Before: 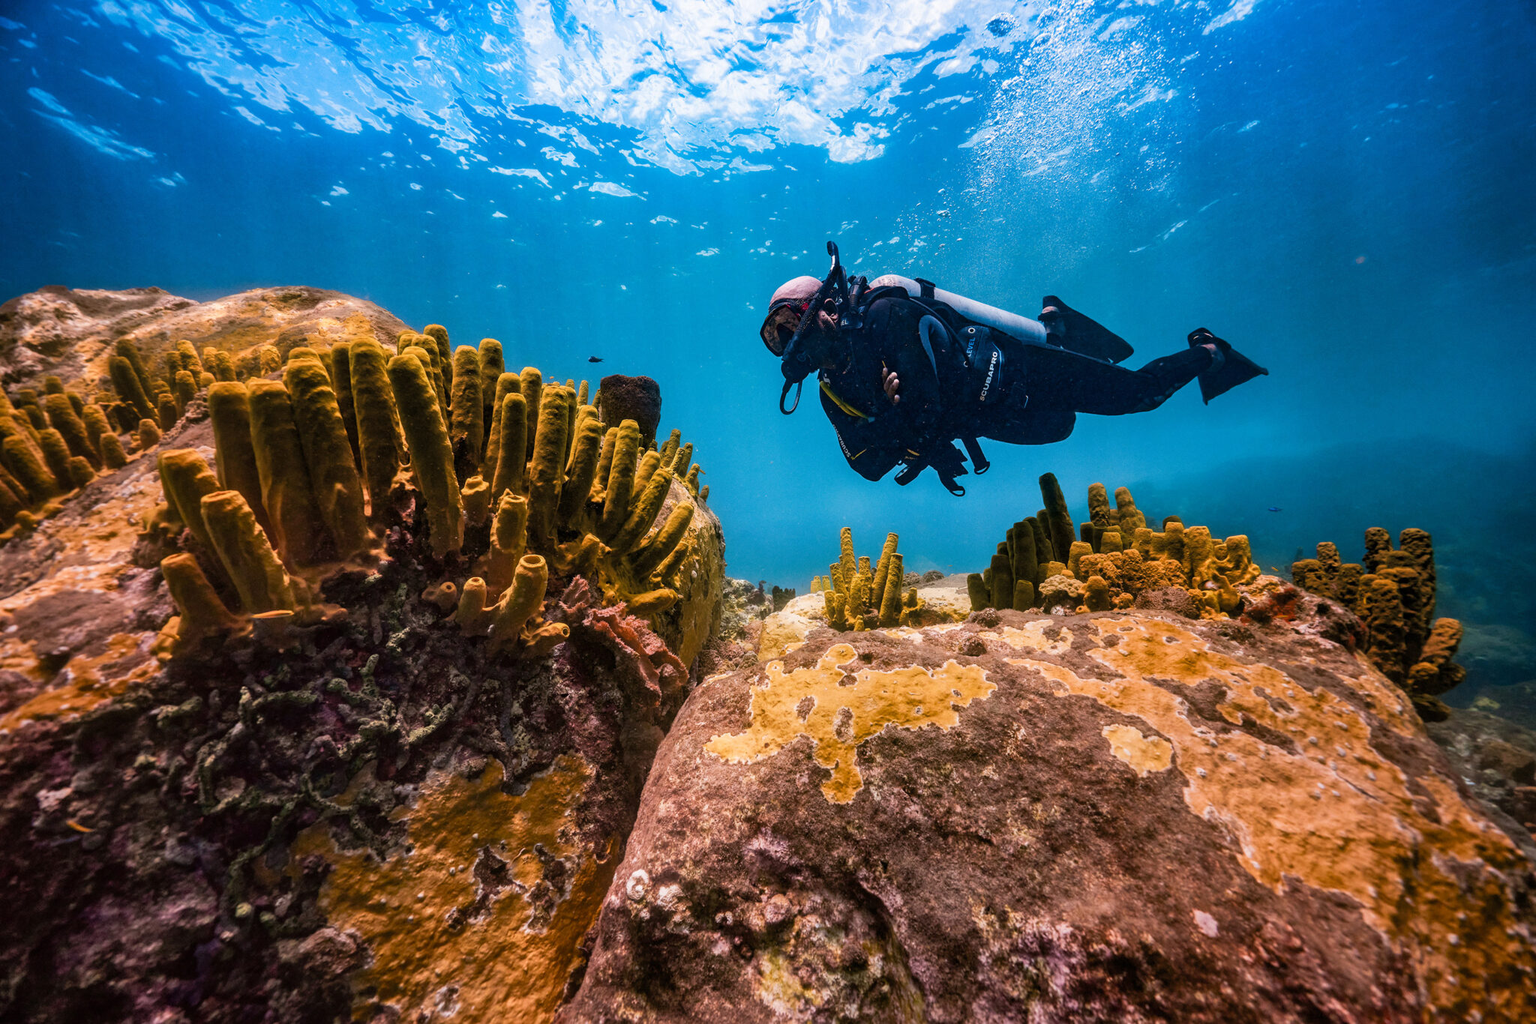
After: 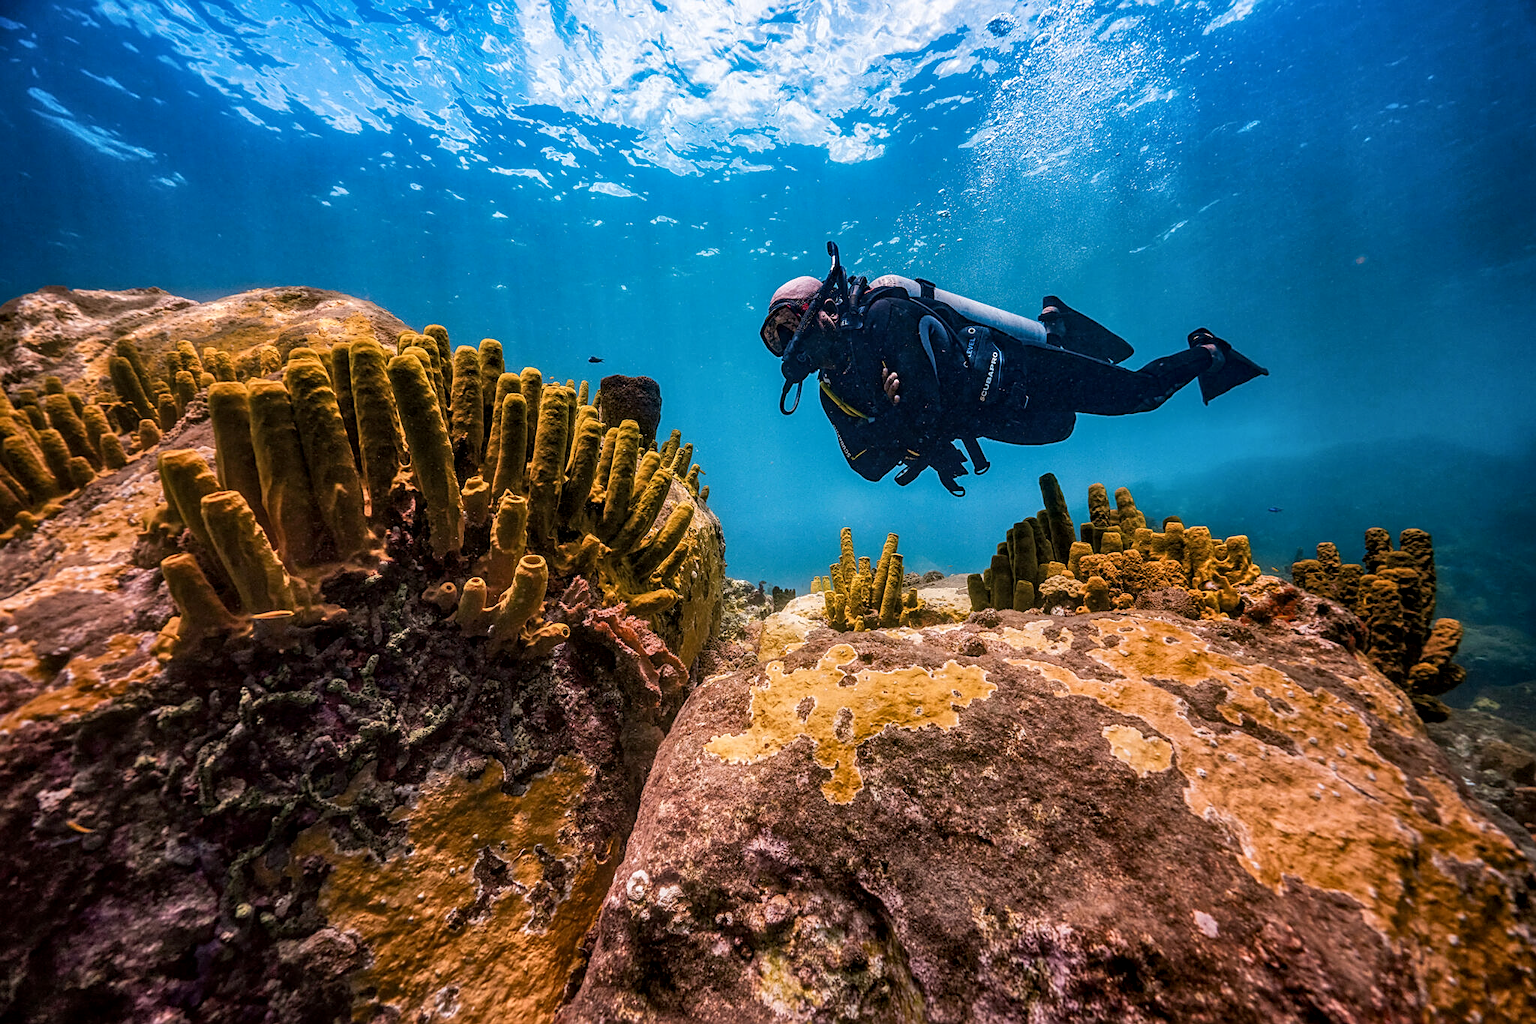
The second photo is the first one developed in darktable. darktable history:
sharpen: on, module defaults
exposure: exposure -0.072 EV, compensate highlight preservation false
local contrast: on, module defaults
